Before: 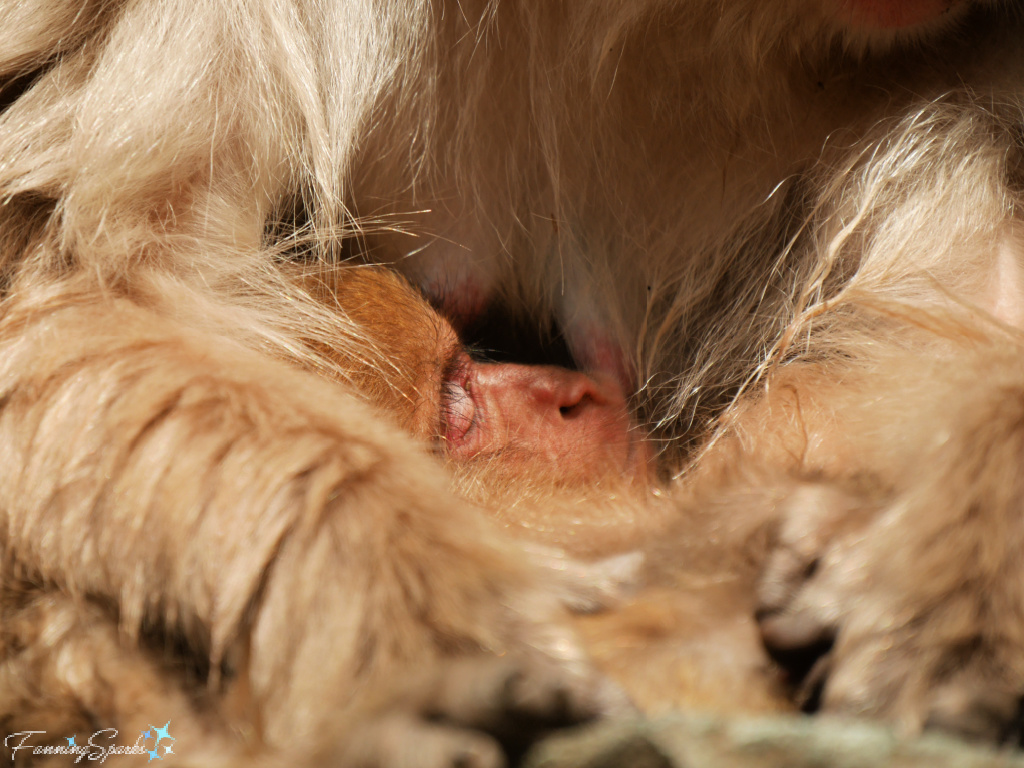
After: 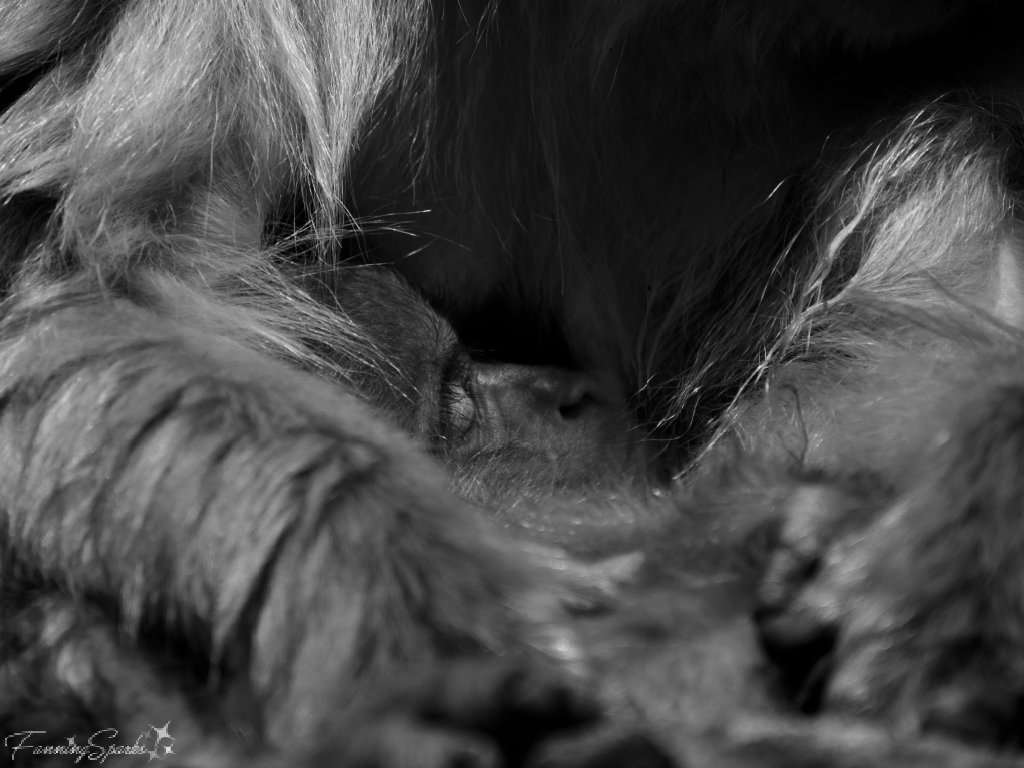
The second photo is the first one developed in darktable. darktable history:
contrast brightness saturation: contrast -0.031, brightness -0.598, saturation -0.998
